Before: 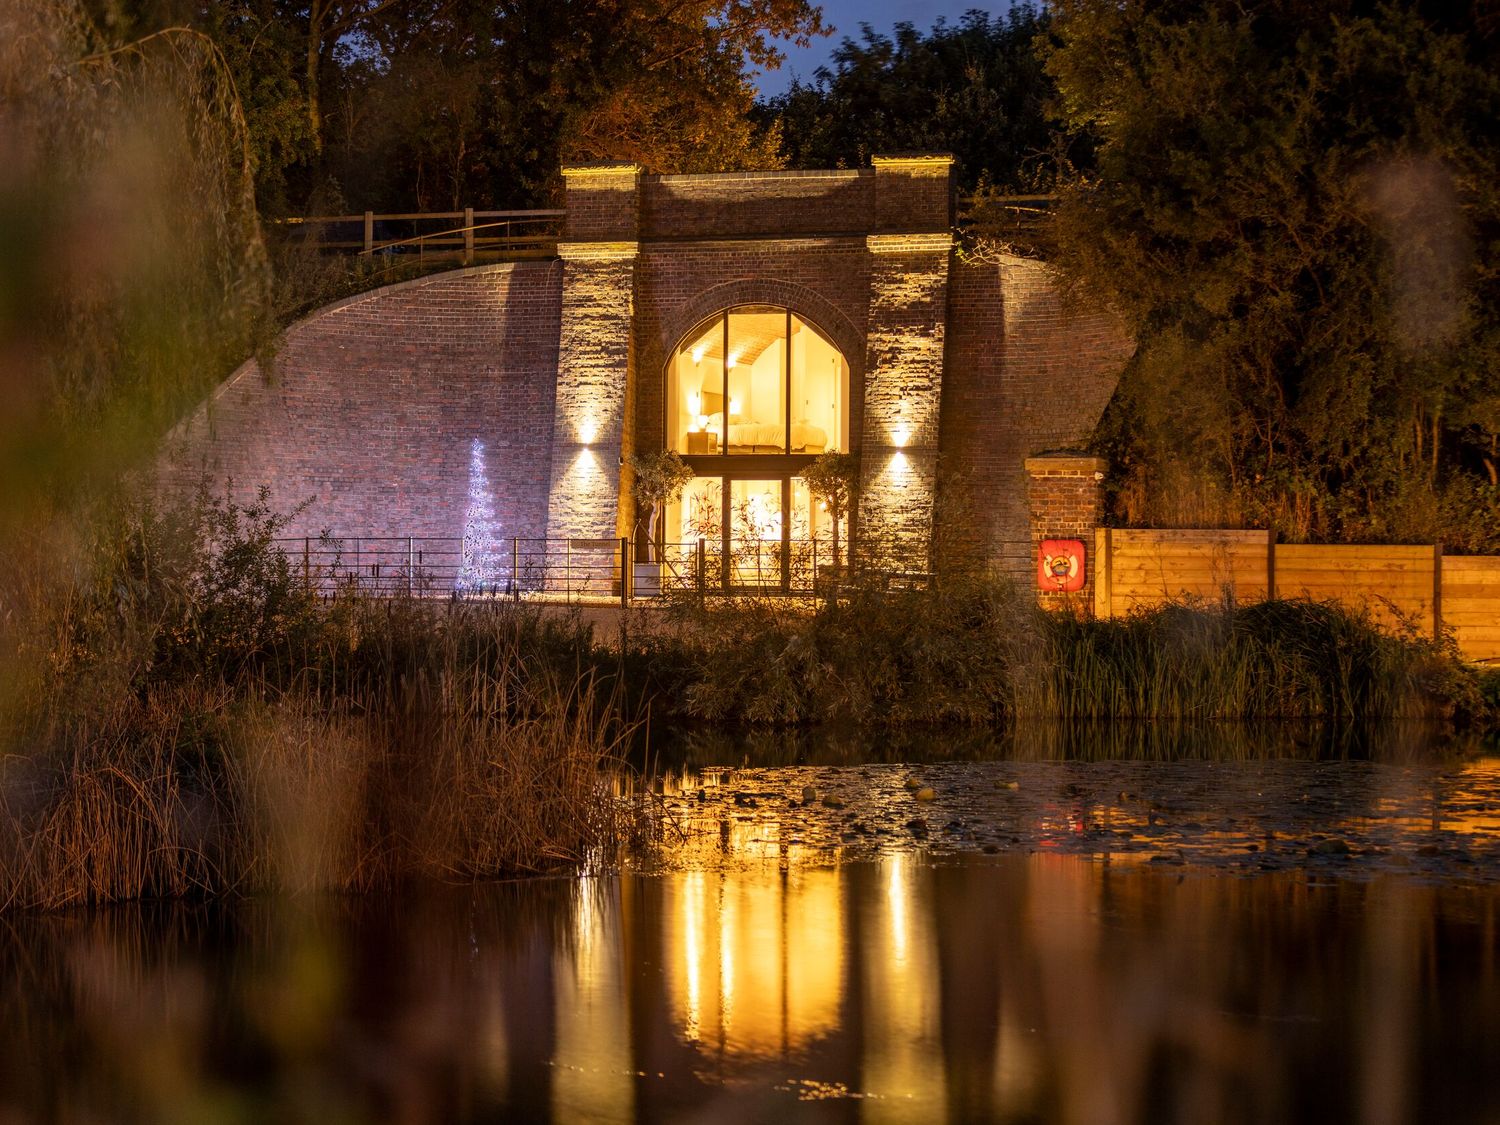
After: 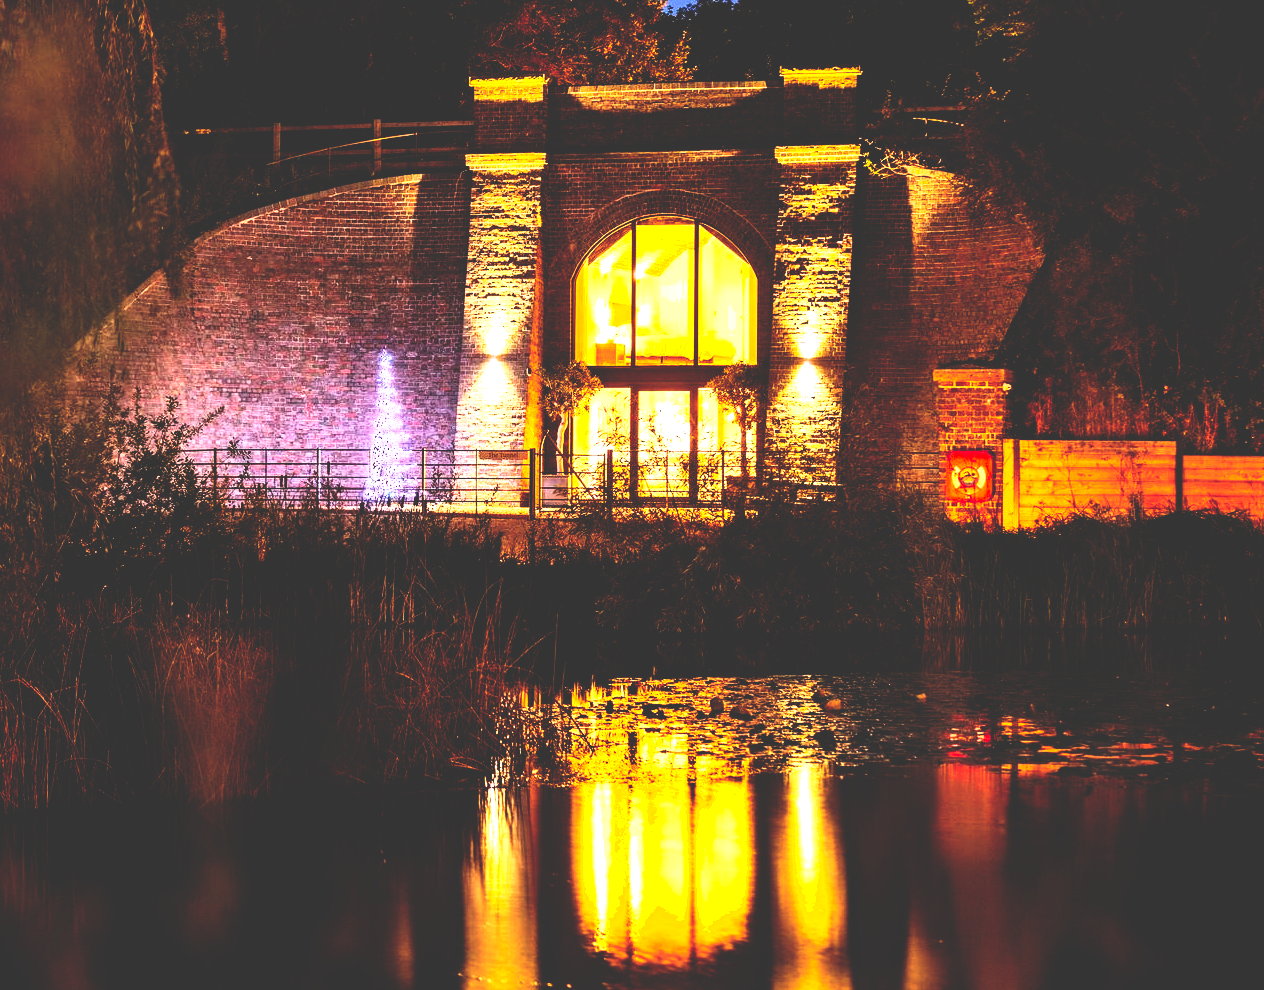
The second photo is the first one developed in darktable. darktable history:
exposure: black level correction 0, exposure 1.106 EV, compensate highlight preservation false
crop: left 6.179%, top 7.98%, right 9.541%, bottom 3.961%
base curve: curves: ch0 [(0, 0.036) (0.083, 0.04) (0.804, 1)], preserve colors none
contrast brightness saturation: contrast 0.153, brightness 0.05
tone equalizer: smoothing diameter 24.96%, edges refinement/feathering 6.31, preserve details guided filter
